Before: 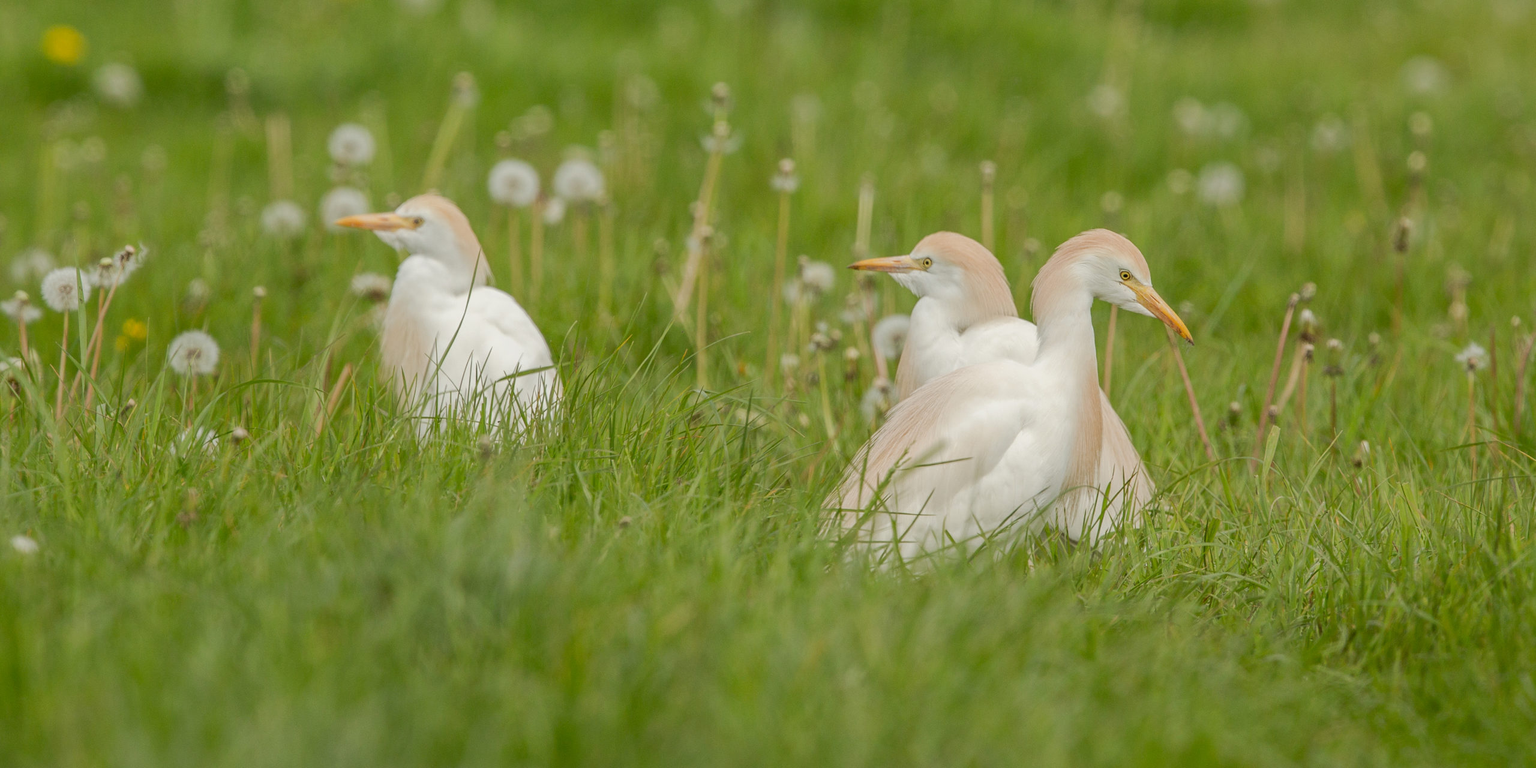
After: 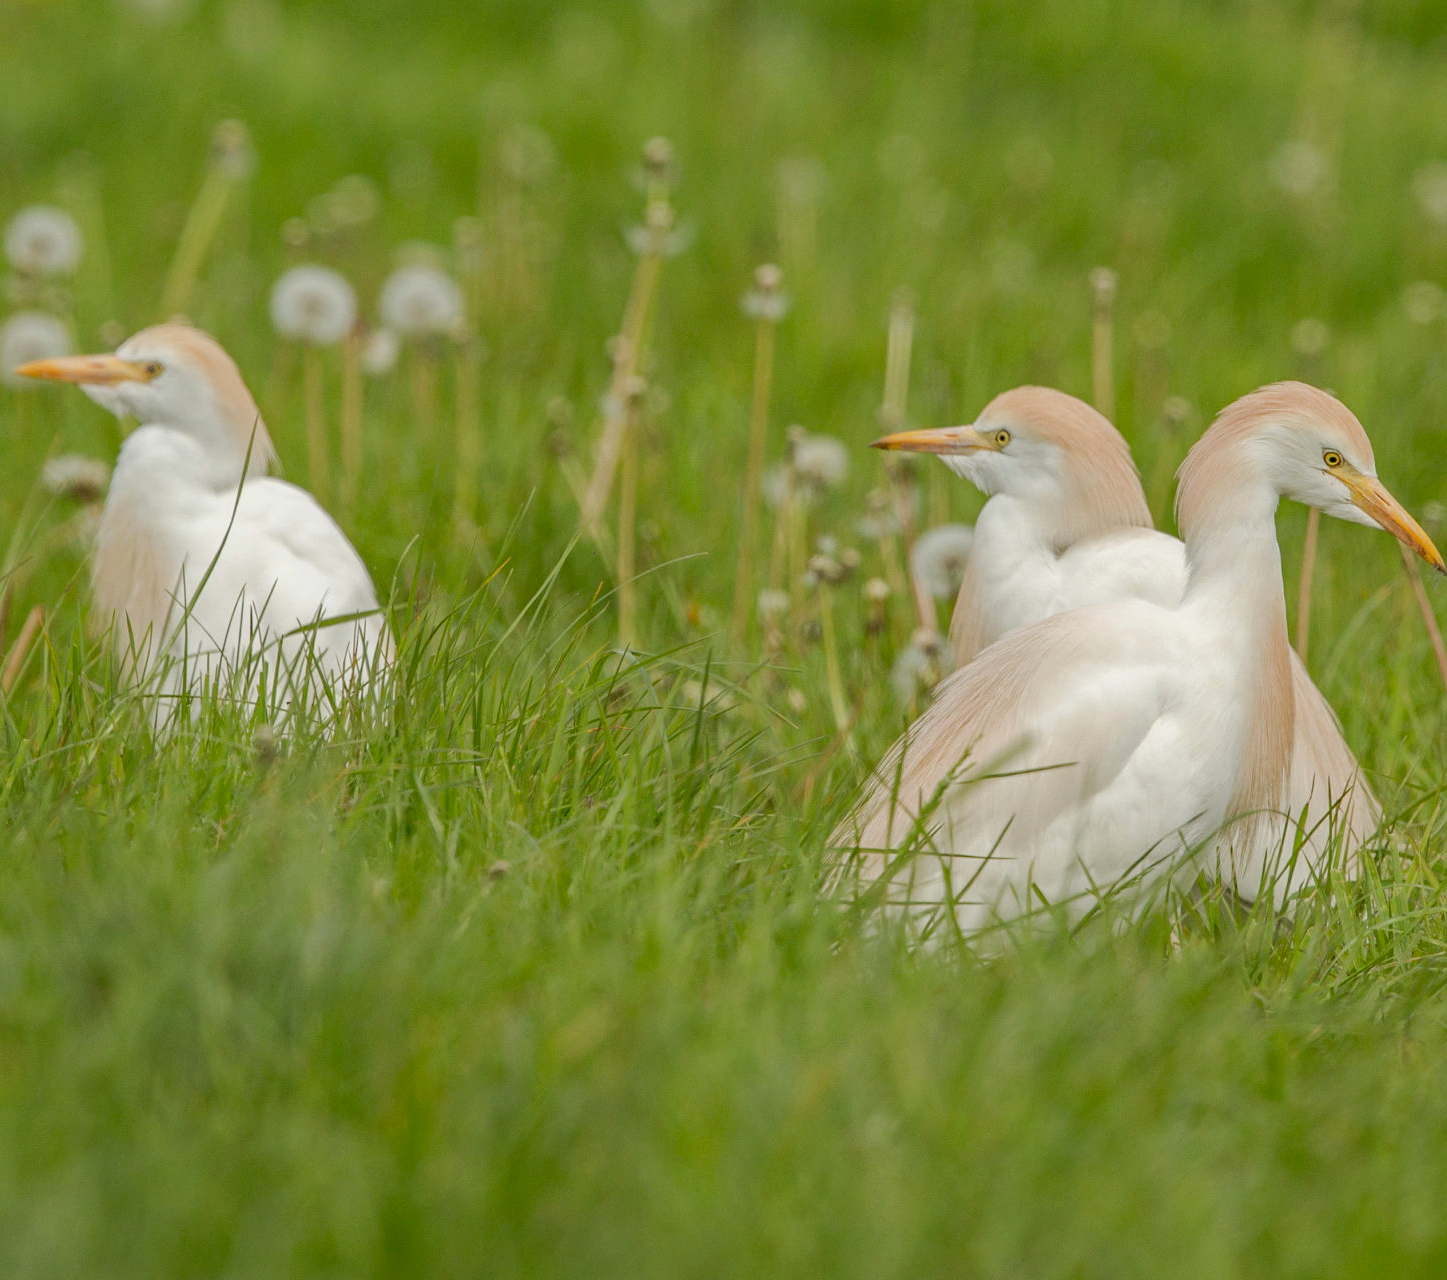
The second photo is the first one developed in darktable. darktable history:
haze removal: compatibility mode true, adaptive false
crop: left 21.227%, right 22.233%
